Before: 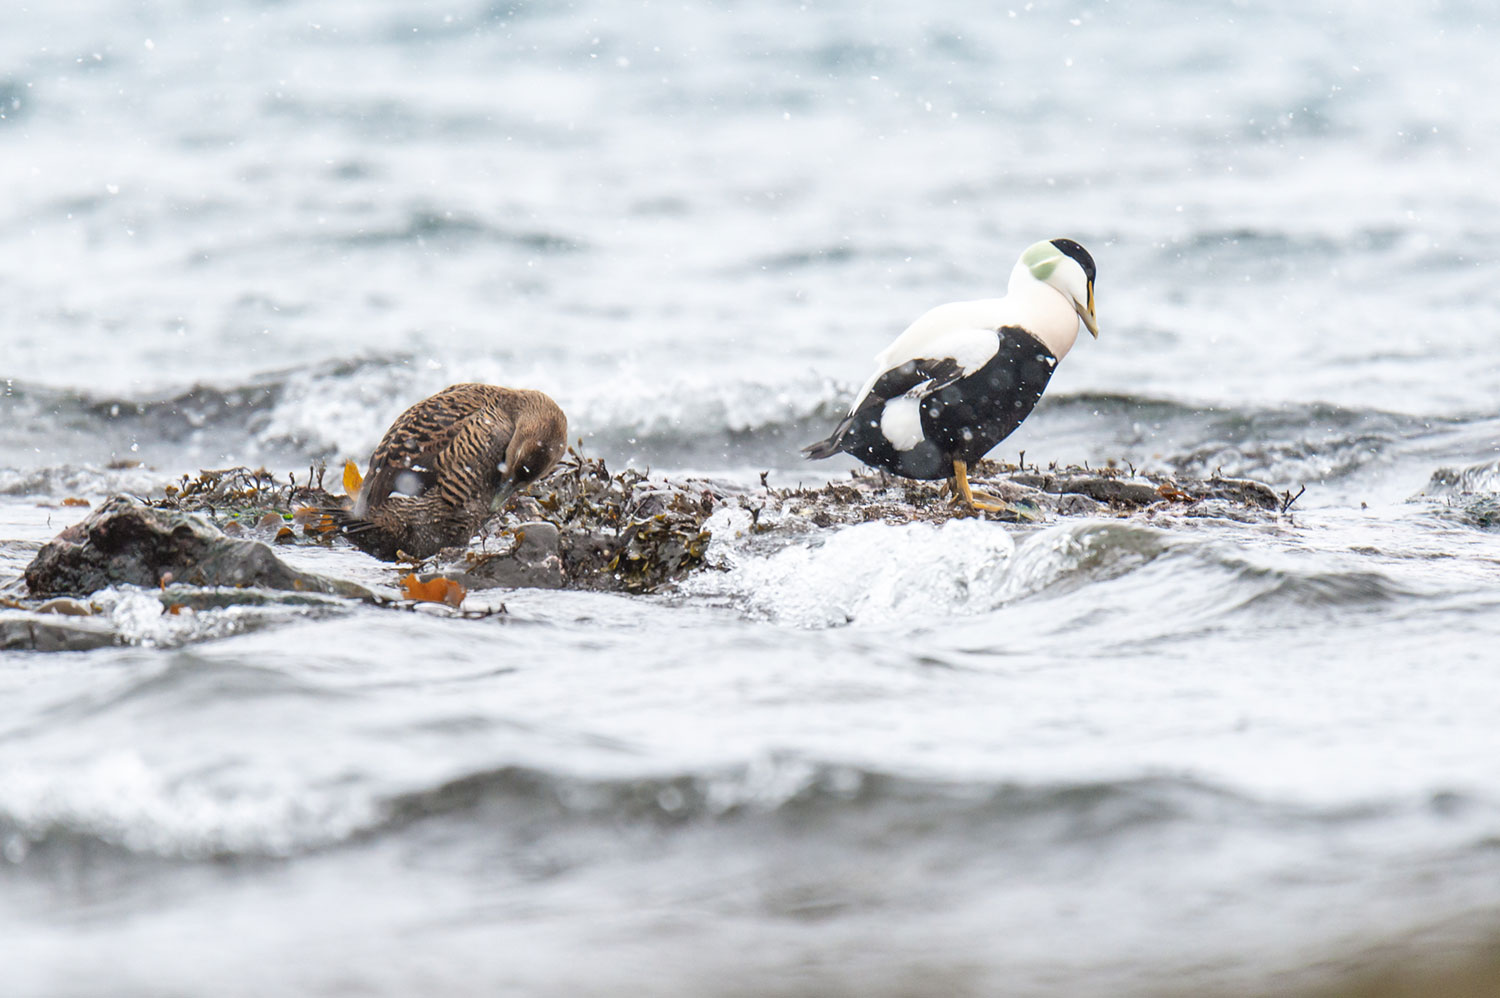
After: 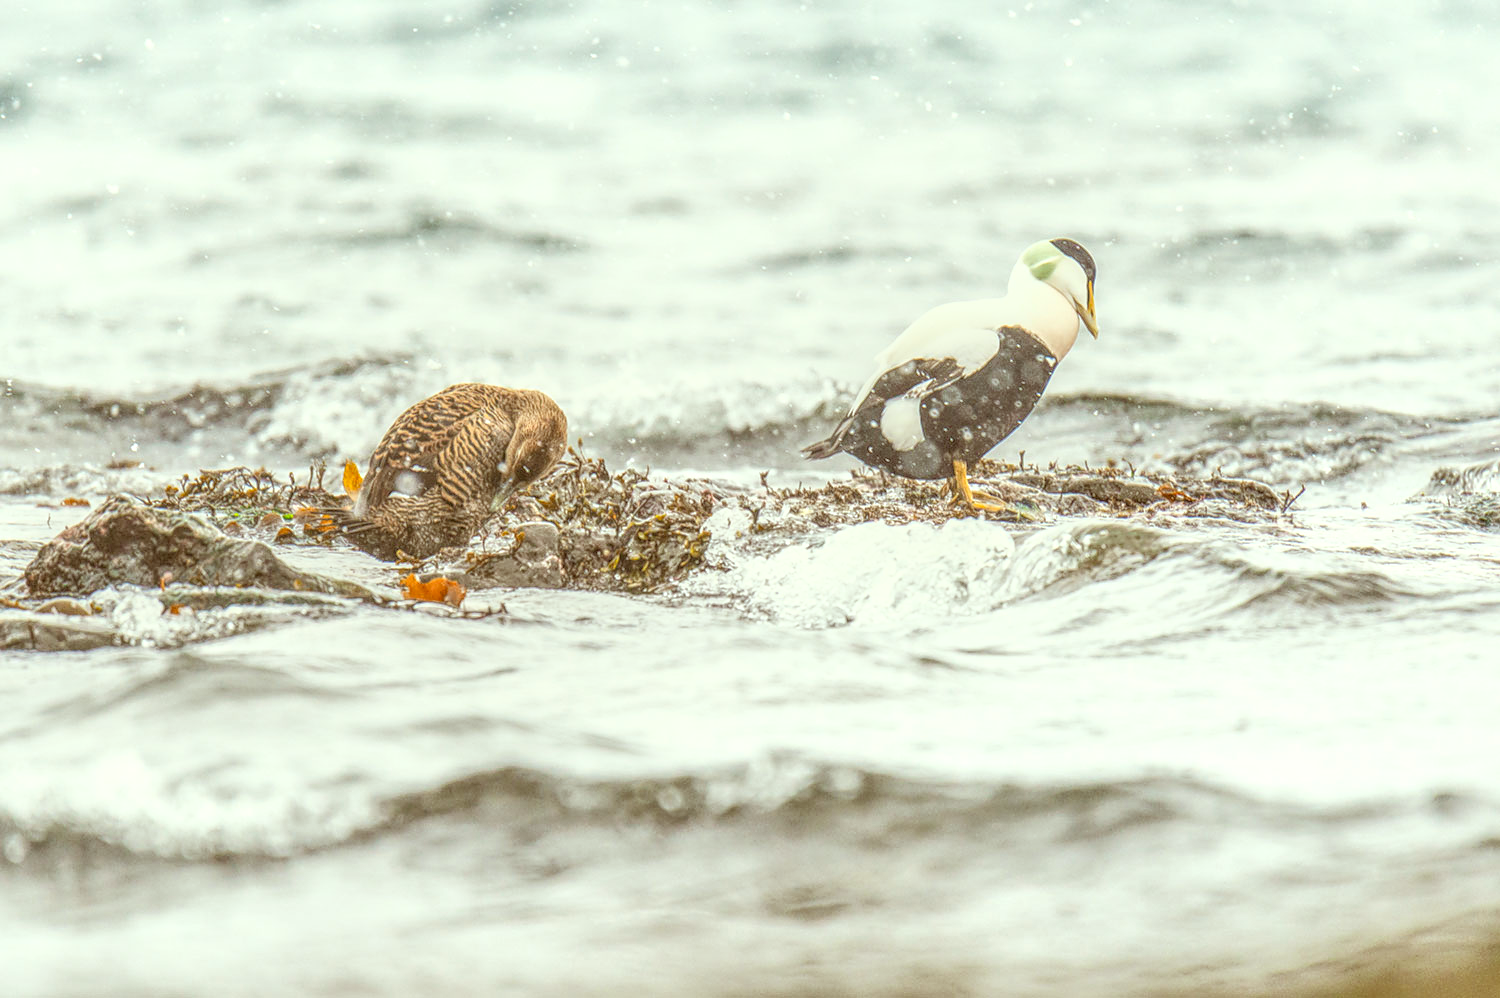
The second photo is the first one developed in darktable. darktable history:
contrast brightness saturation: contrast 0.2, brightness 0.15, saturation 0.14
color correction: highlights a* -5.94, highlights b* 9.48, shadows a* 10.12, shadows b* 23.94
local contrast: highlights 20%, shadows 30%, detail 200%, midtone range 0.2
sharpen: amount 0.2
